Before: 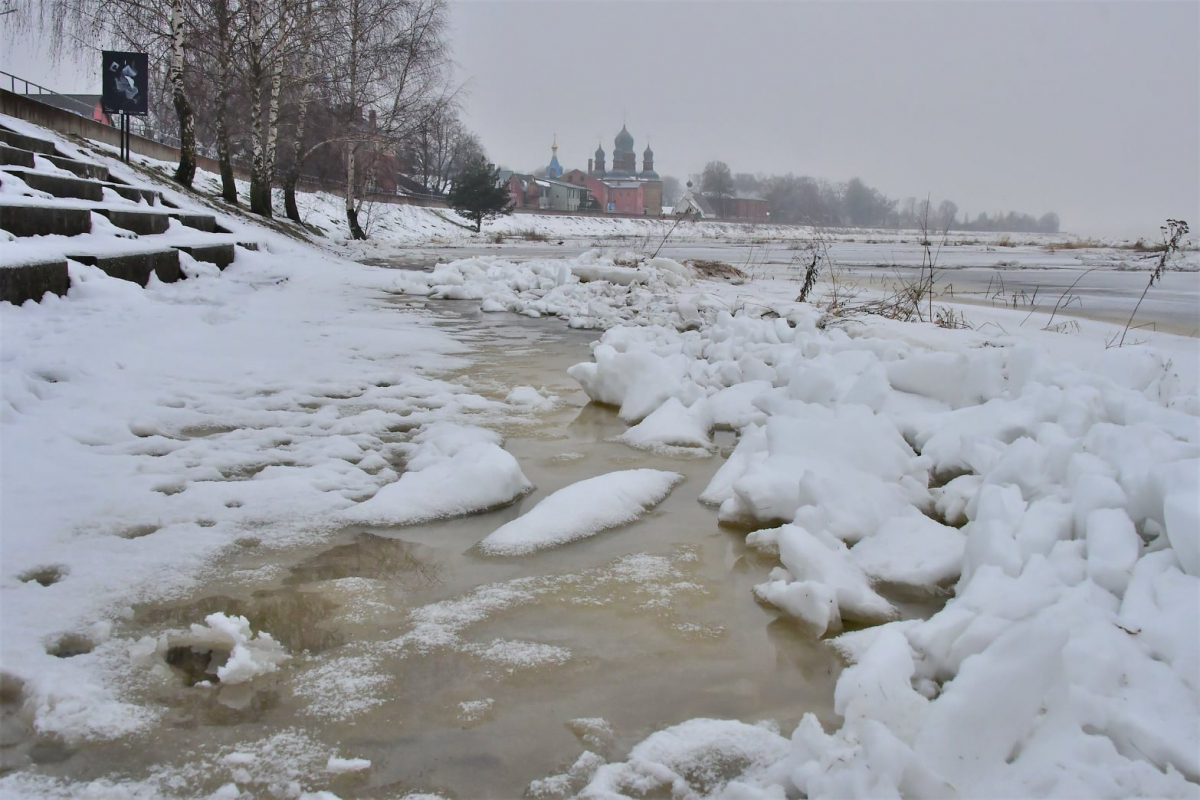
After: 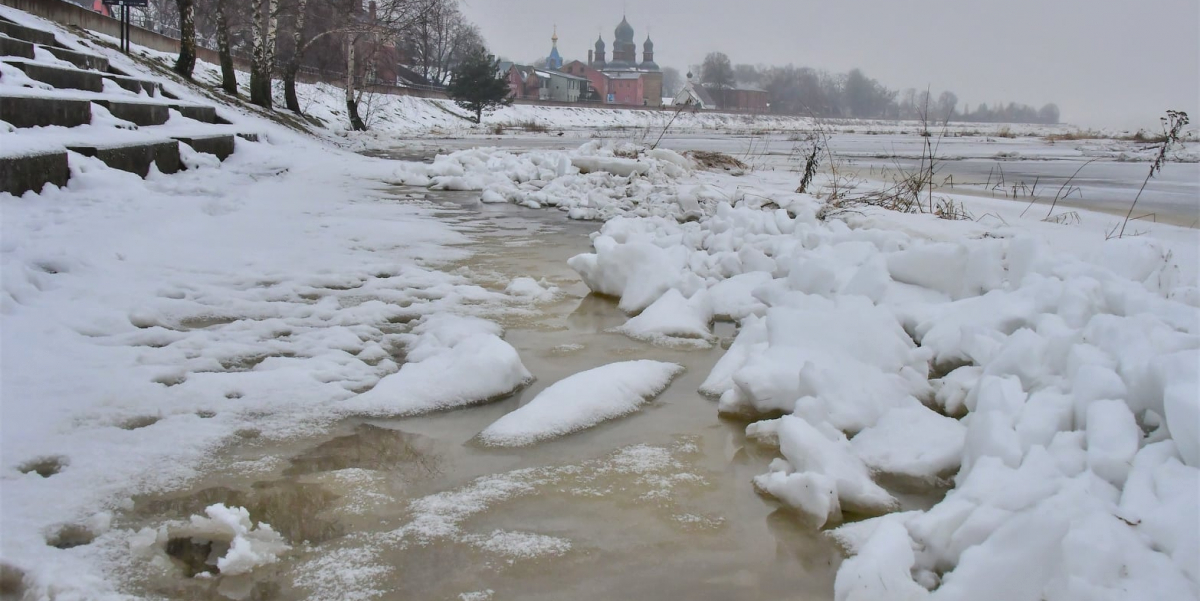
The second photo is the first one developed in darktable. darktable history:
crop: top 13.692%, bottom 11.059%
local contrast: detail 110%
